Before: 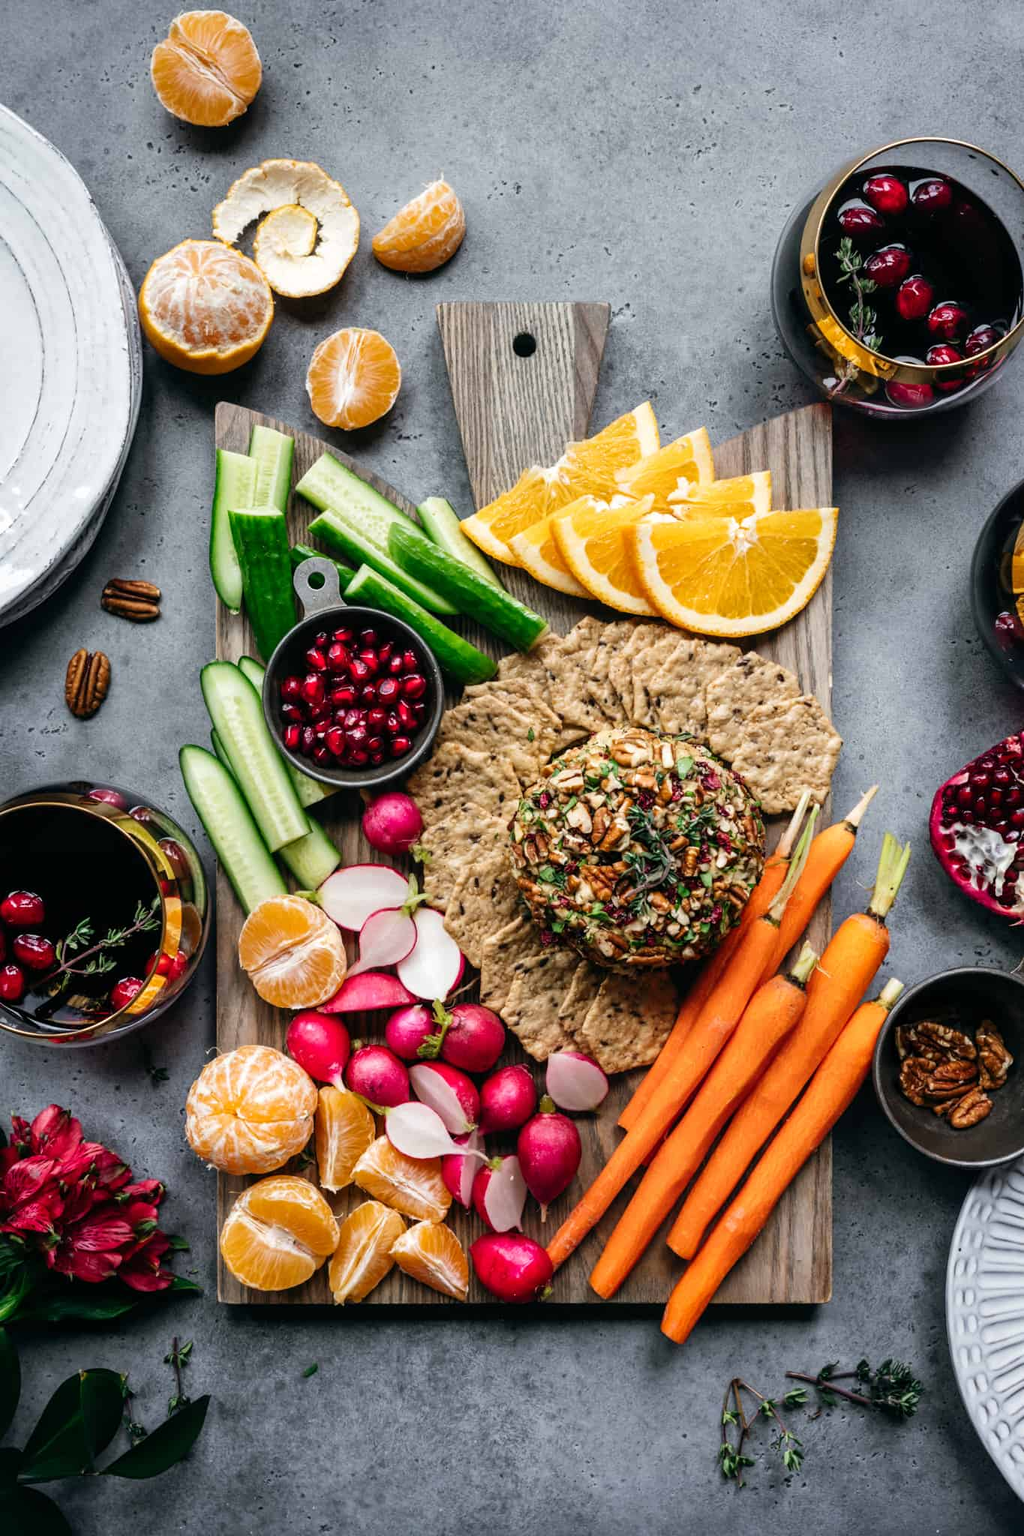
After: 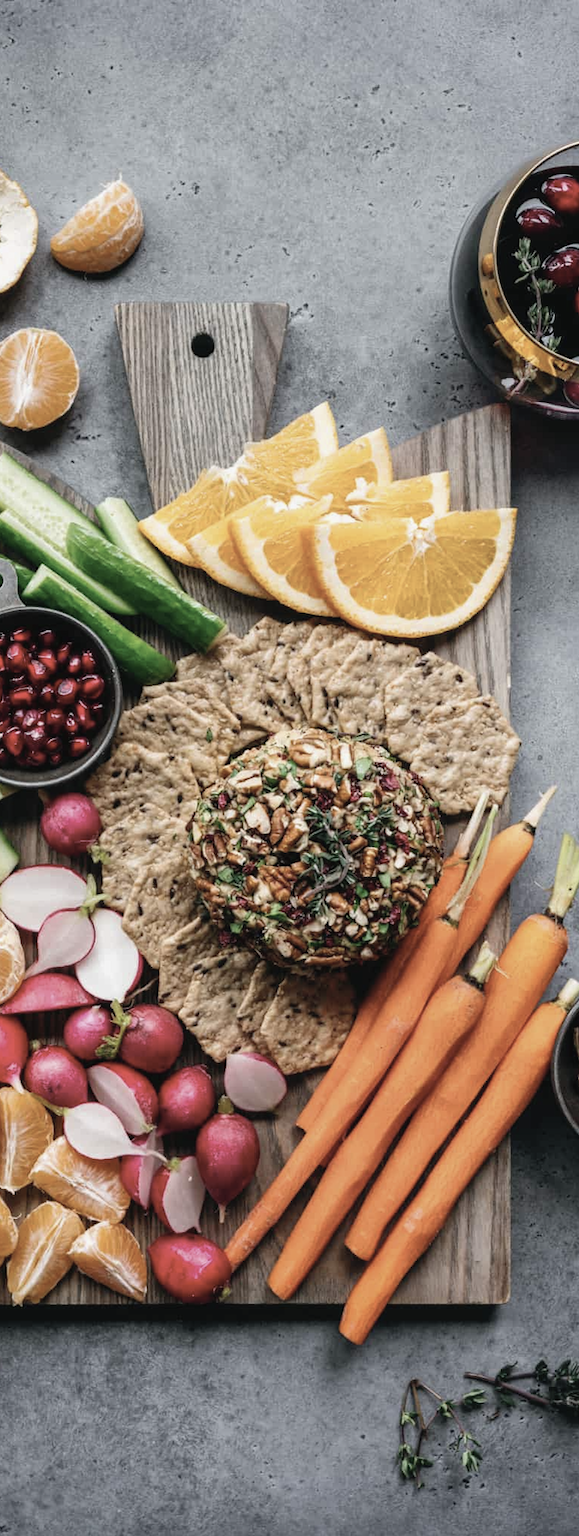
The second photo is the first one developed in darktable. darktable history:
crop: left 31.454%, top 0.012%, right 11.988%
contrast brightness saturation: contrast -0.054, saturation -0.404
